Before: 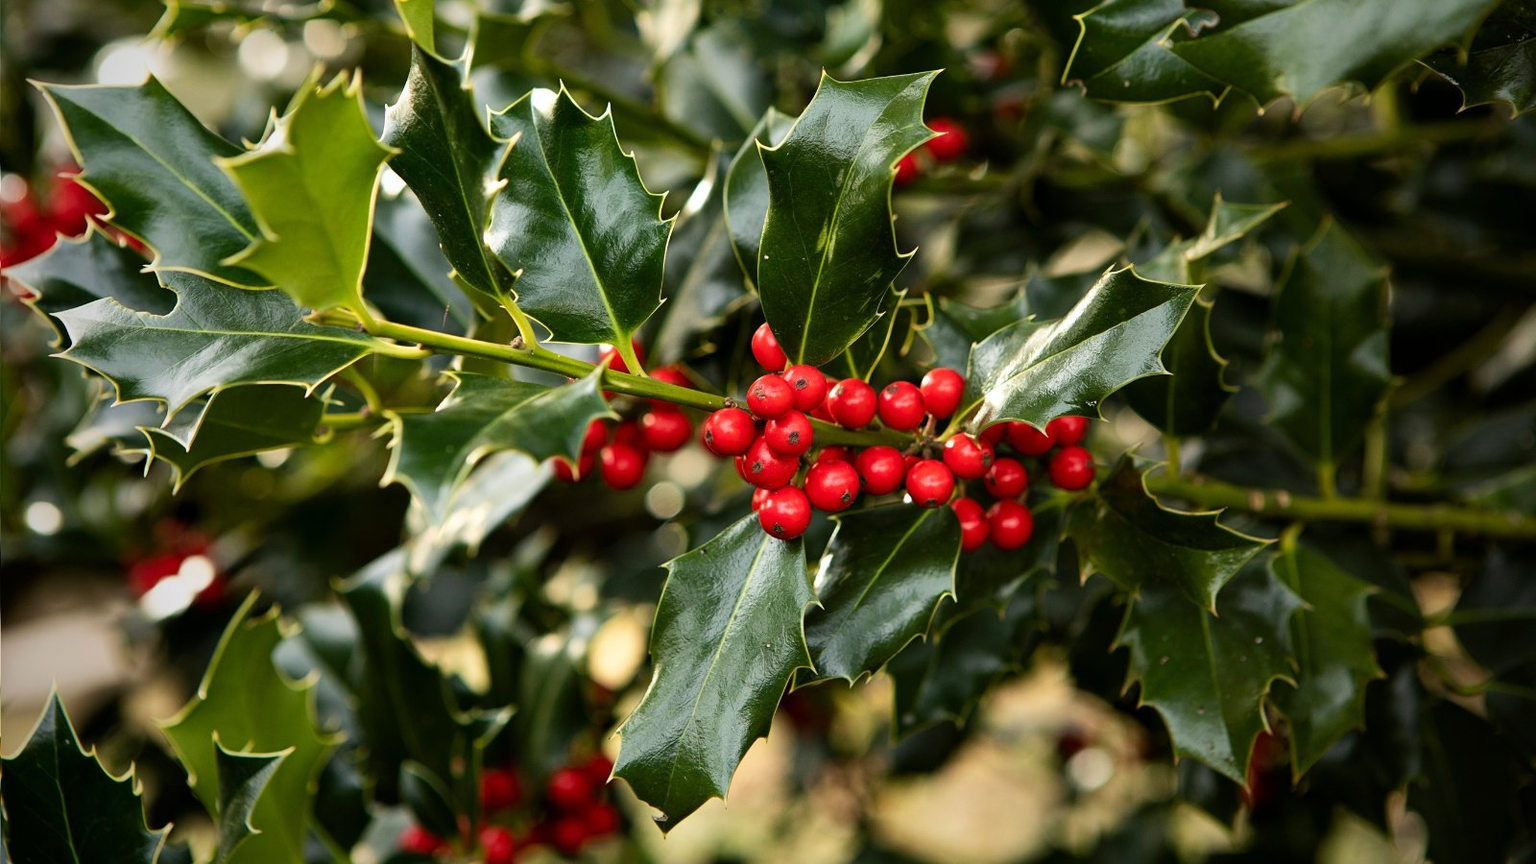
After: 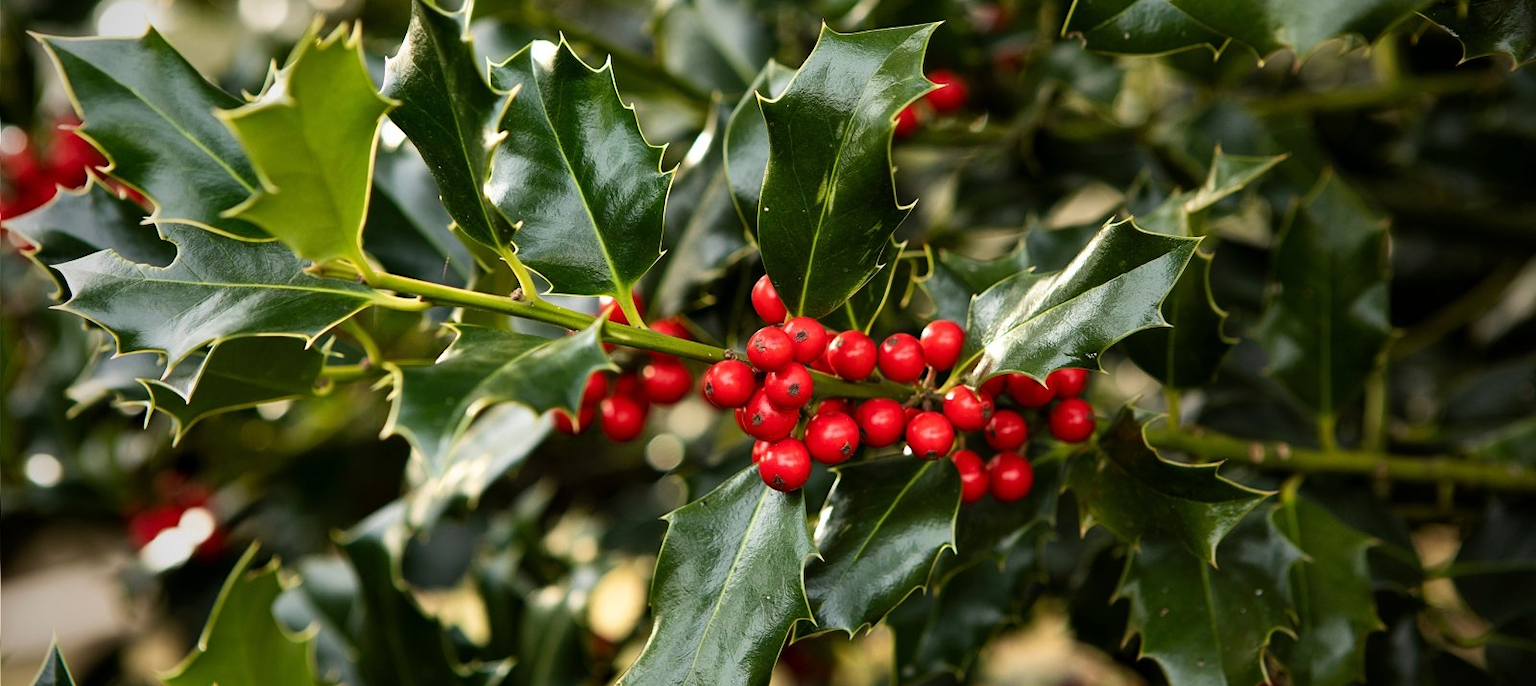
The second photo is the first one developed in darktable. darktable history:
crop and rotate: top 5.652%, bottom 14.903%
